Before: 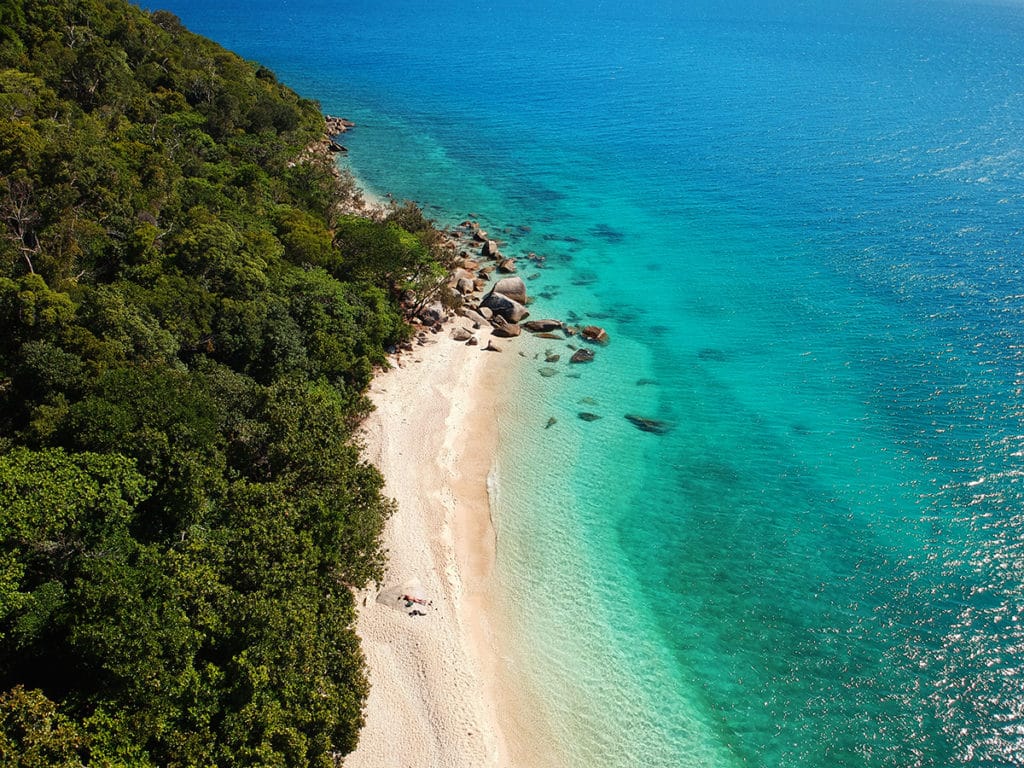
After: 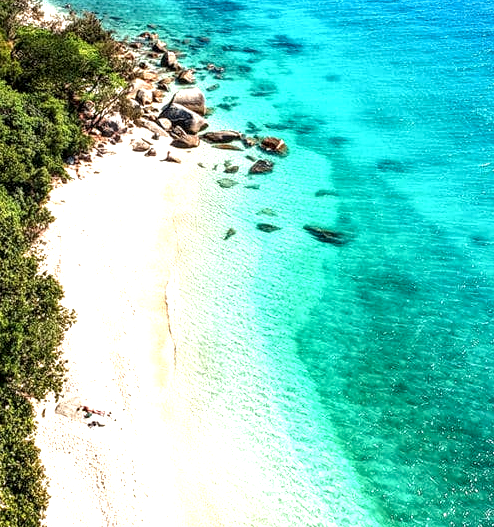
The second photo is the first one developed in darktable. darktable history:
local contrast: highlights 20%, shadows 70%, detail 170%
exposure: black level correction 0, exposure 1.1 EV, compensate exposure bias true, compensate highlight preservation false
crop: left 31.379%, top 24.658%, right 20.326%, bottom 6.628%
